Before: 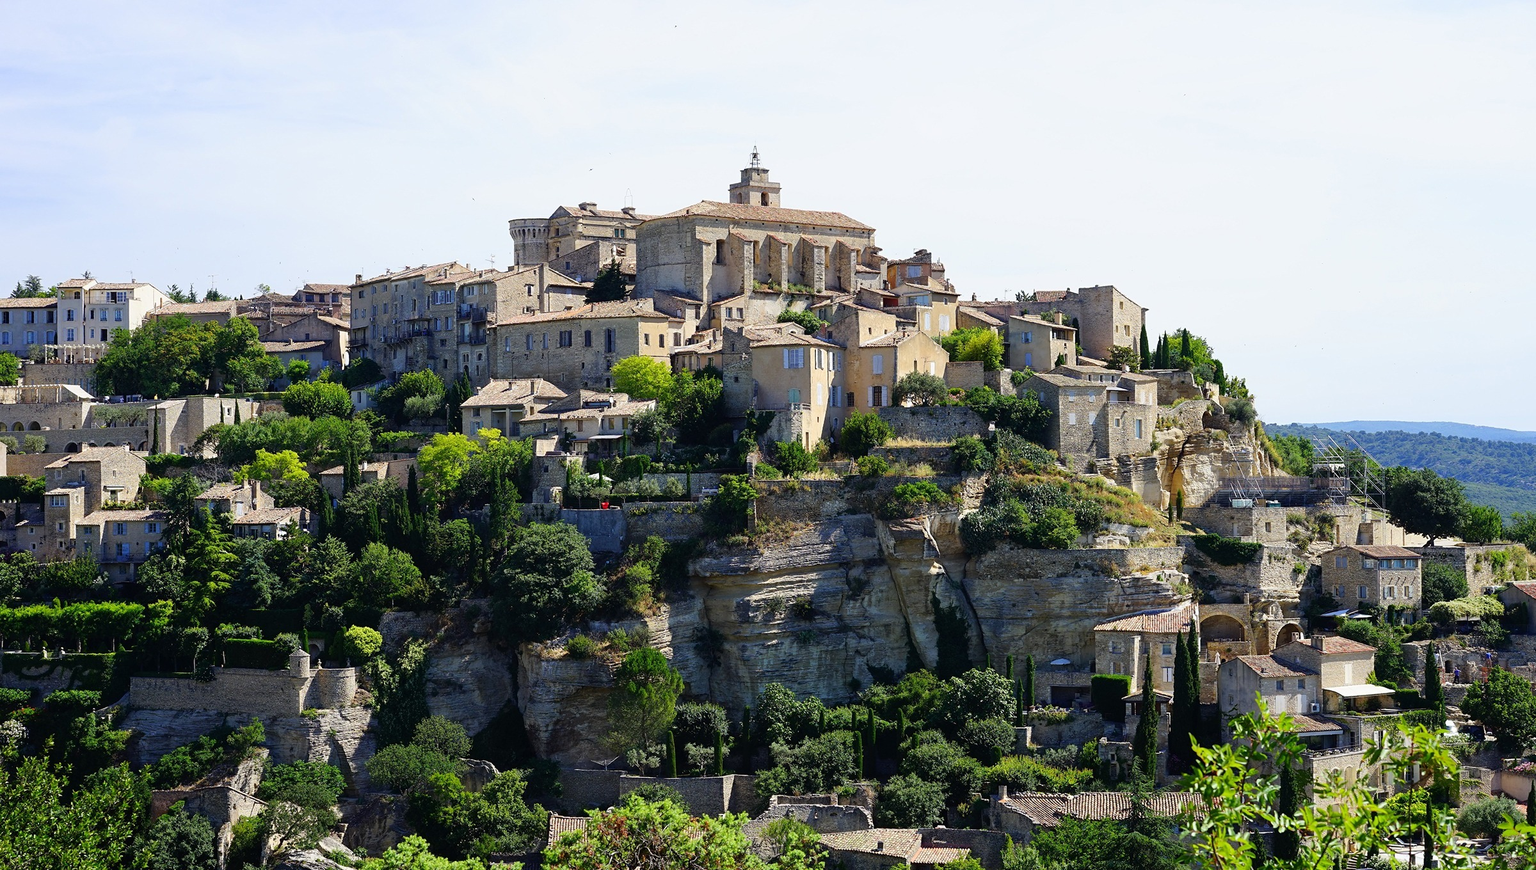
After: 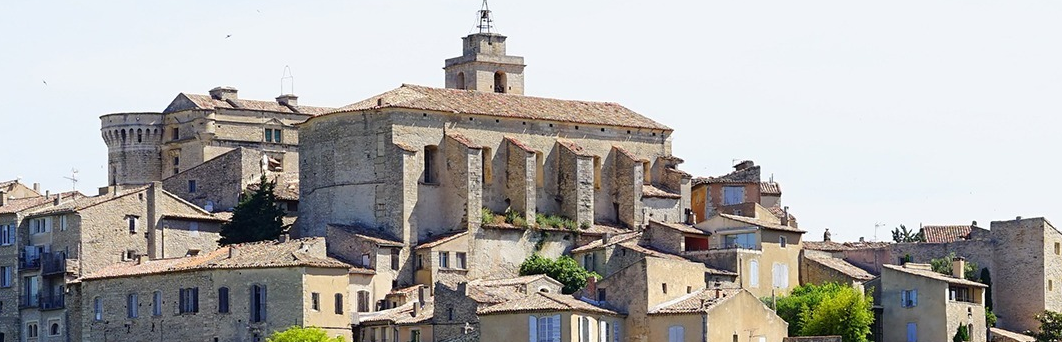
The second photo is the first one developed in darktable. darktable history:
crop: left 28.983%, top 16.865%, right 26.728%, bottom 57.947%
